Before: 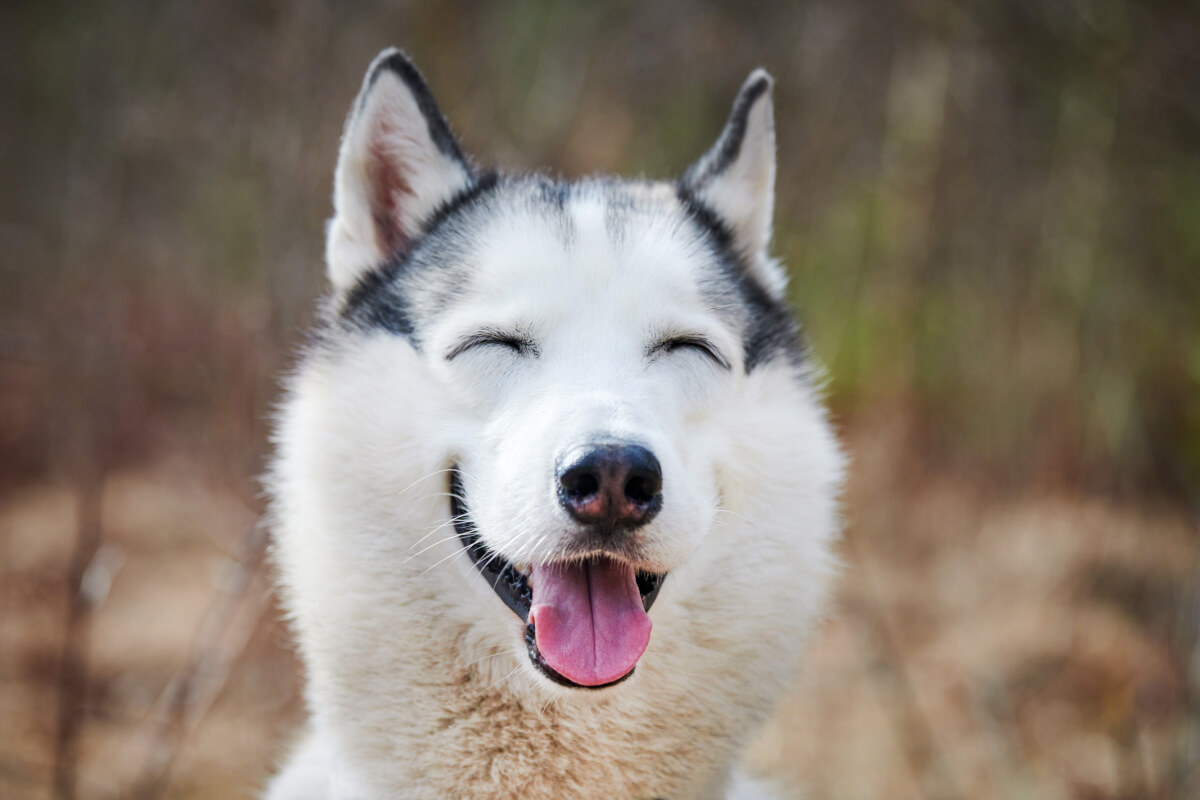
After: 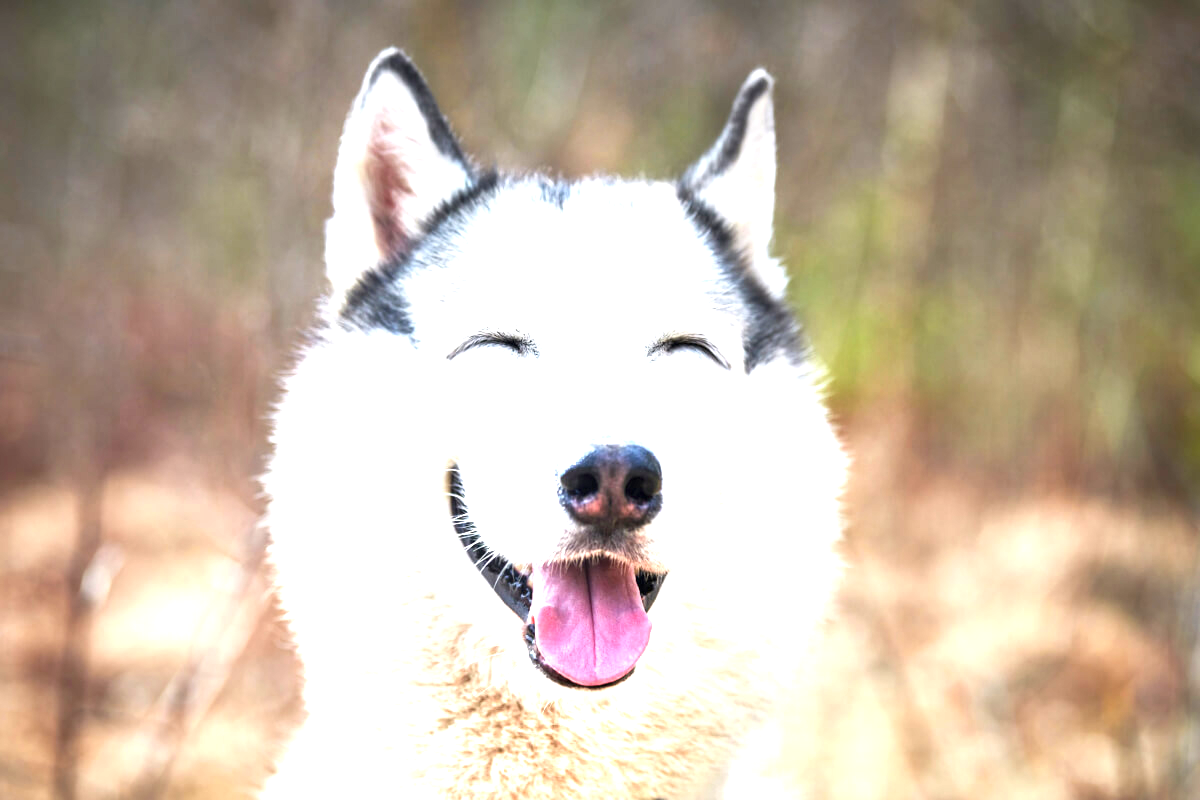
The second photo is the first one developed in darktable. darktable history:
exposure: black level correction 0, exposure 1.583 EV, compensate highlight preservation false
